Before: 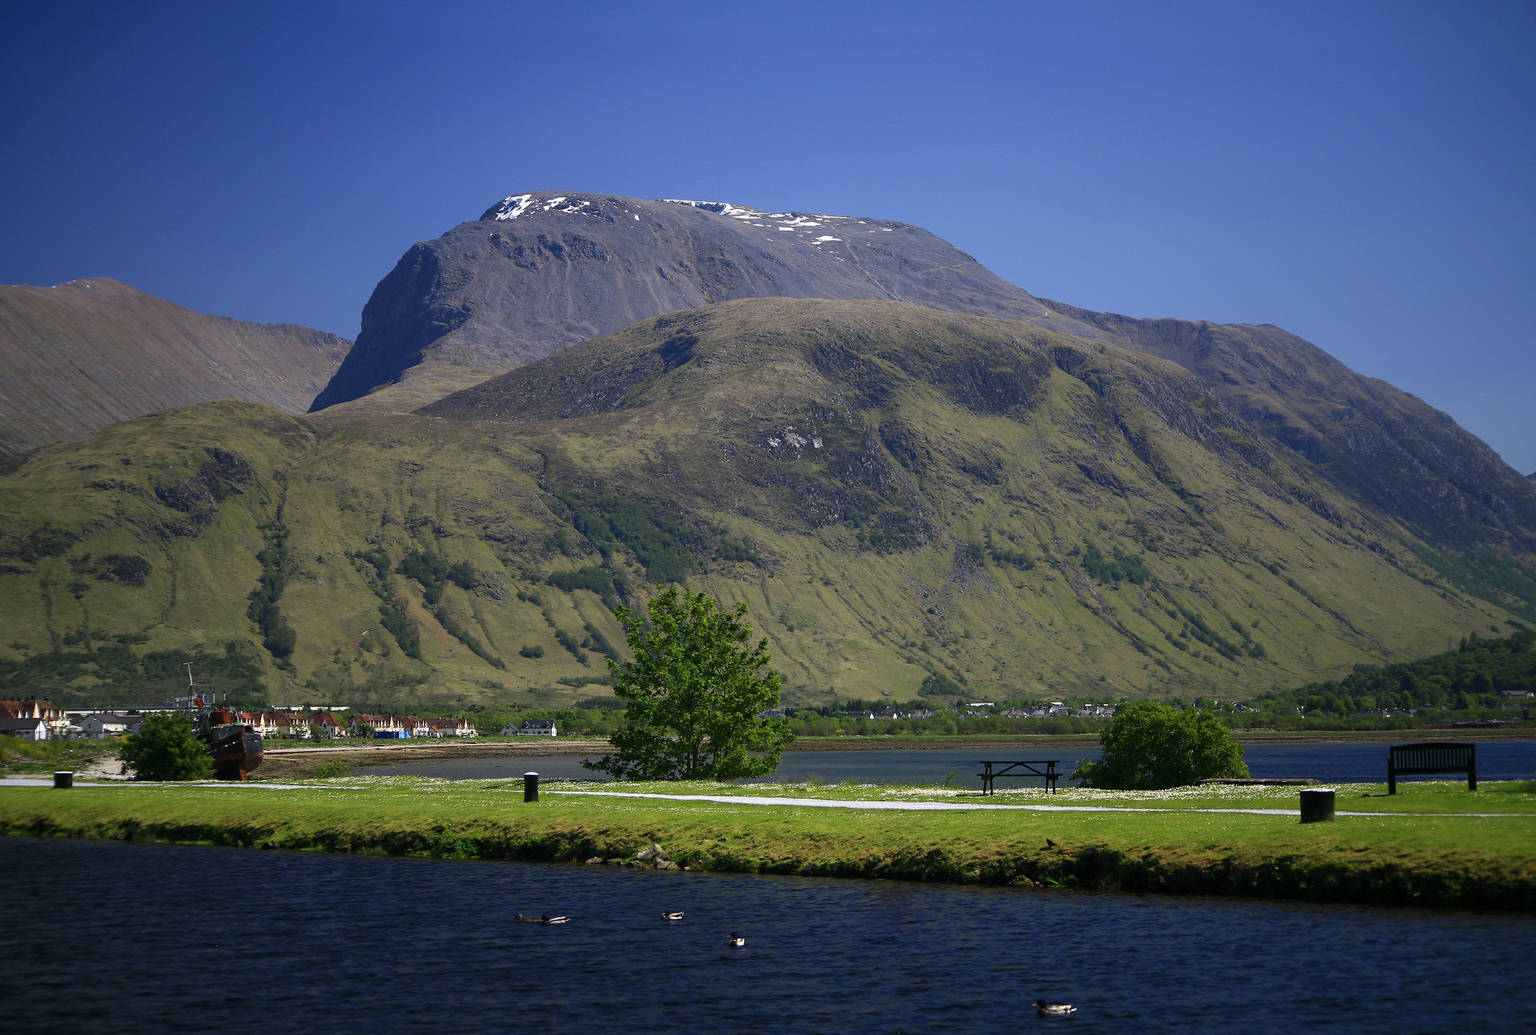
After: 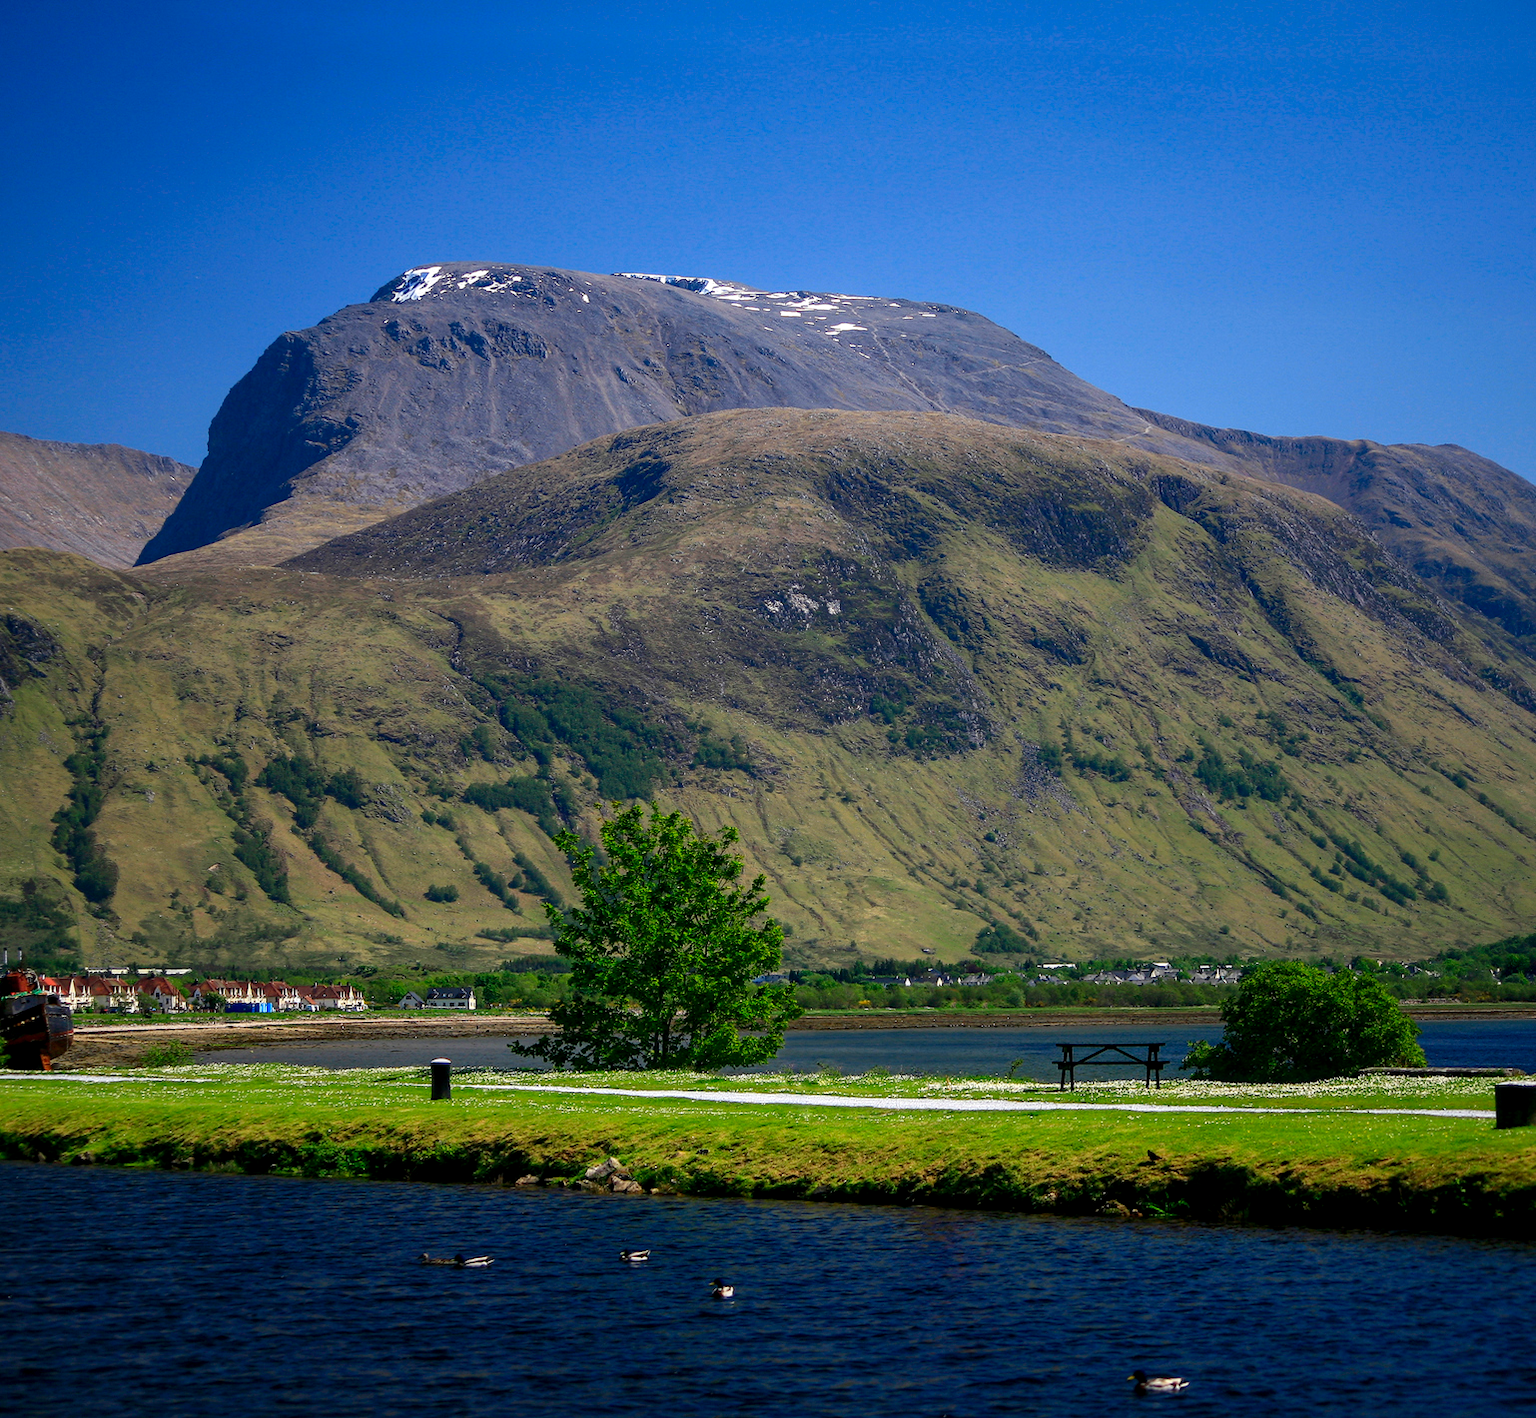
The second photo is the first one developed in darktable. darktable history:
shadows and highlights: shadows 24.17, highlights -76.89, soften with gaussian
crop: left 13.702%, top 0%, right 13.35%
contrast brightness saturation: contrast 0.079, saturation 0.204
local contrast: on, module defaults
